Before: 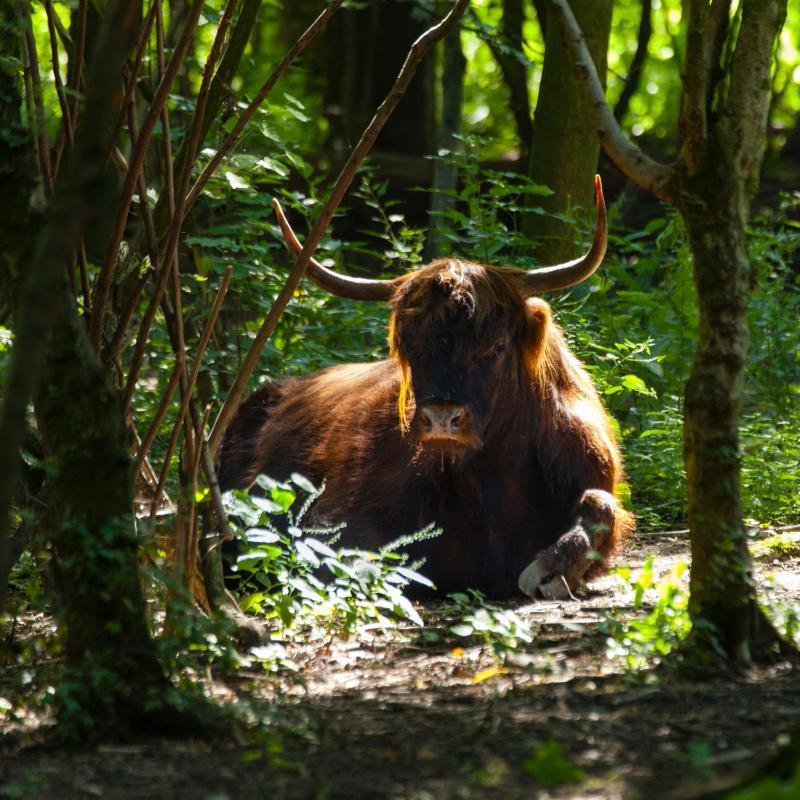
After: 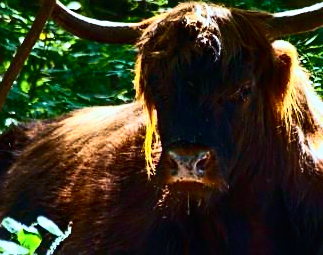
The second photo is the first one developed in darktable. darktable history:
exposure: compensate highlight preservation false
color calibration: illuminant F (fluorescent), F source F9 (Cool White Deluxe 4150 K) – high CRI, x 0.374, y 0.373, temperature 4158.34 K
crop: left 31.751%, top 32.172%, right 27.8%, bottom 35.83%
contrast brightness saturation: contrast 0.4, brightness 0.05, saturation 0.25
sharpen: on, module defaults
velvia: on, module defaults
